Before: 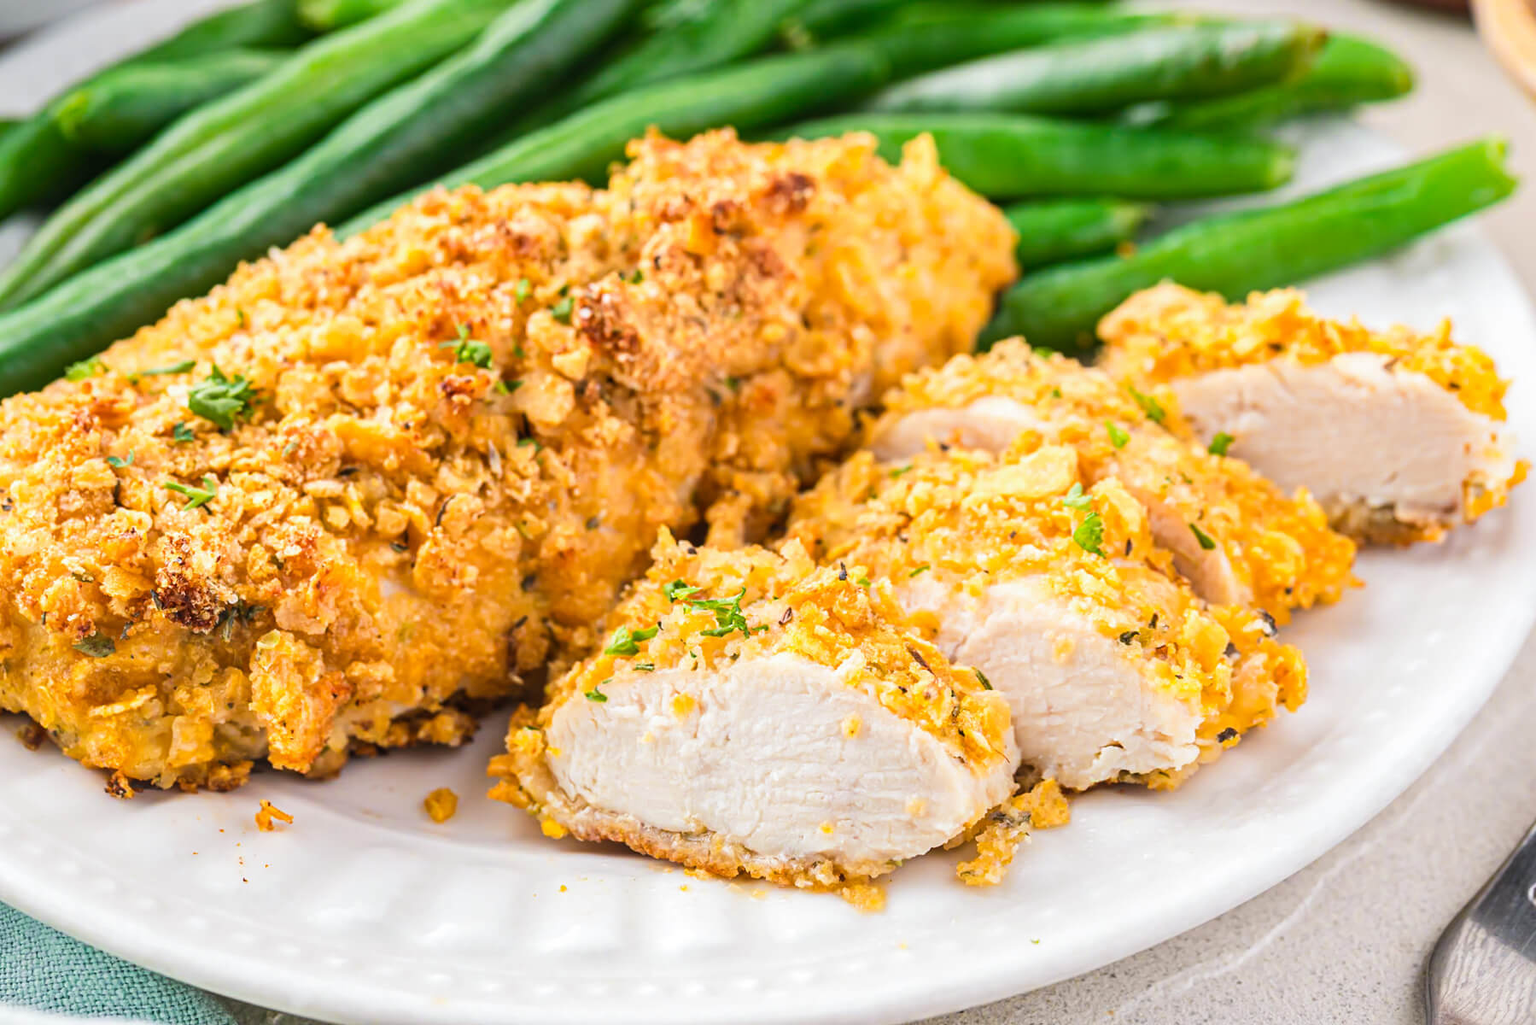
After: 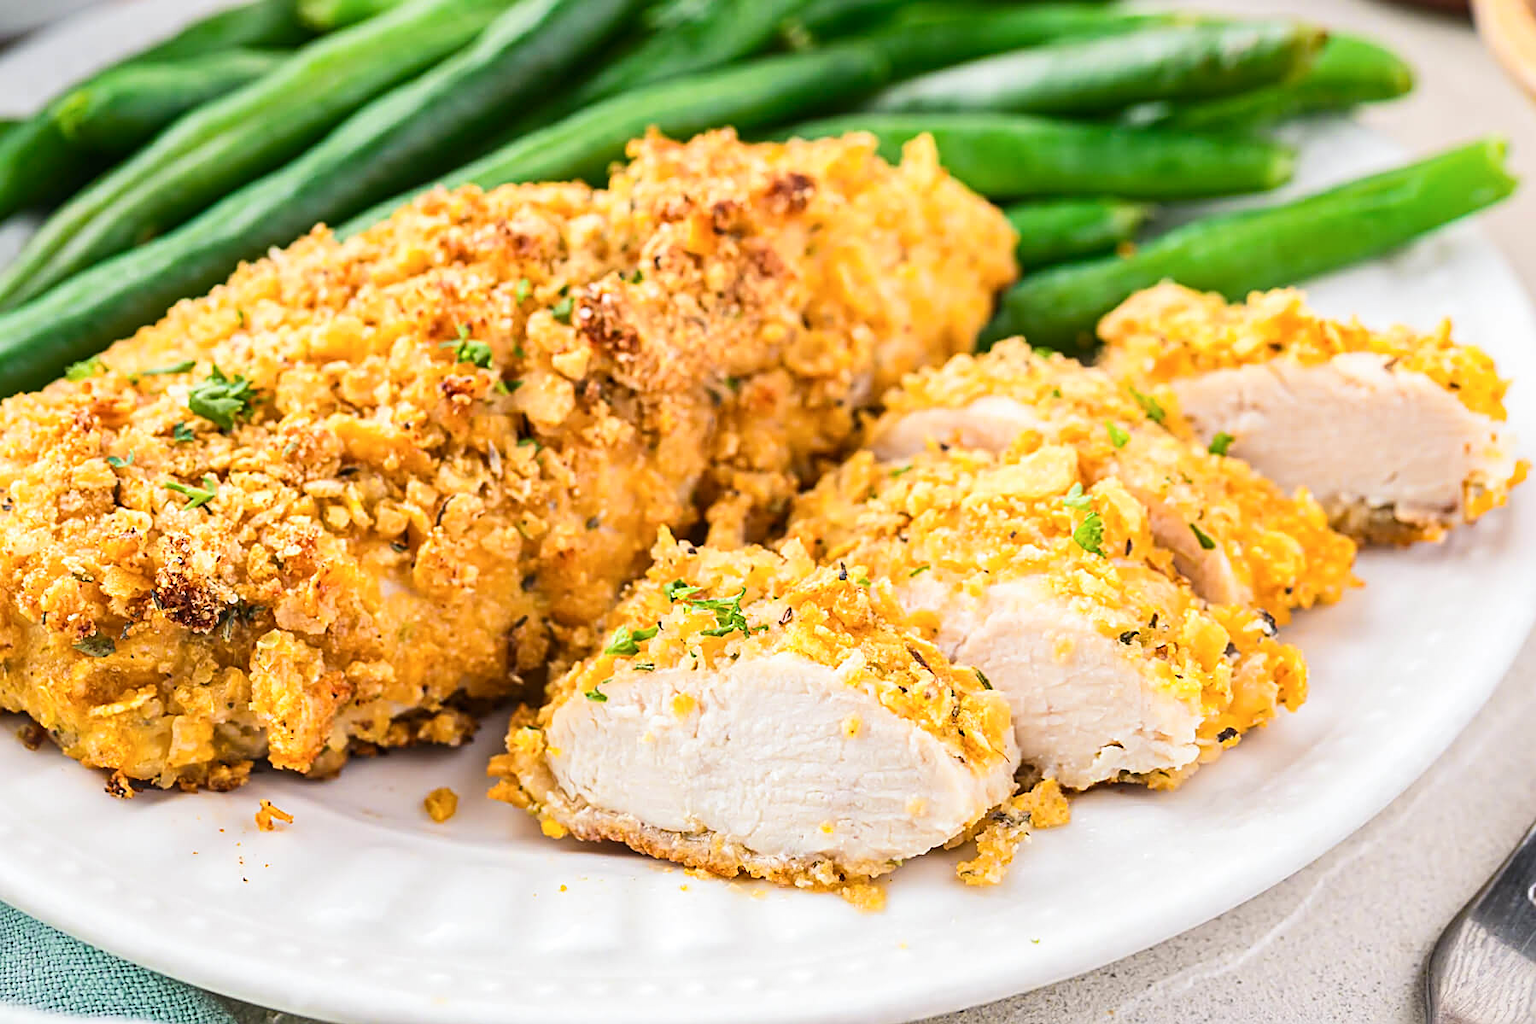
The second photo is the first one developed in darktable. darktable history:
contrast brightness saturation: contrast 0.14
sharpen: on, module defaults
